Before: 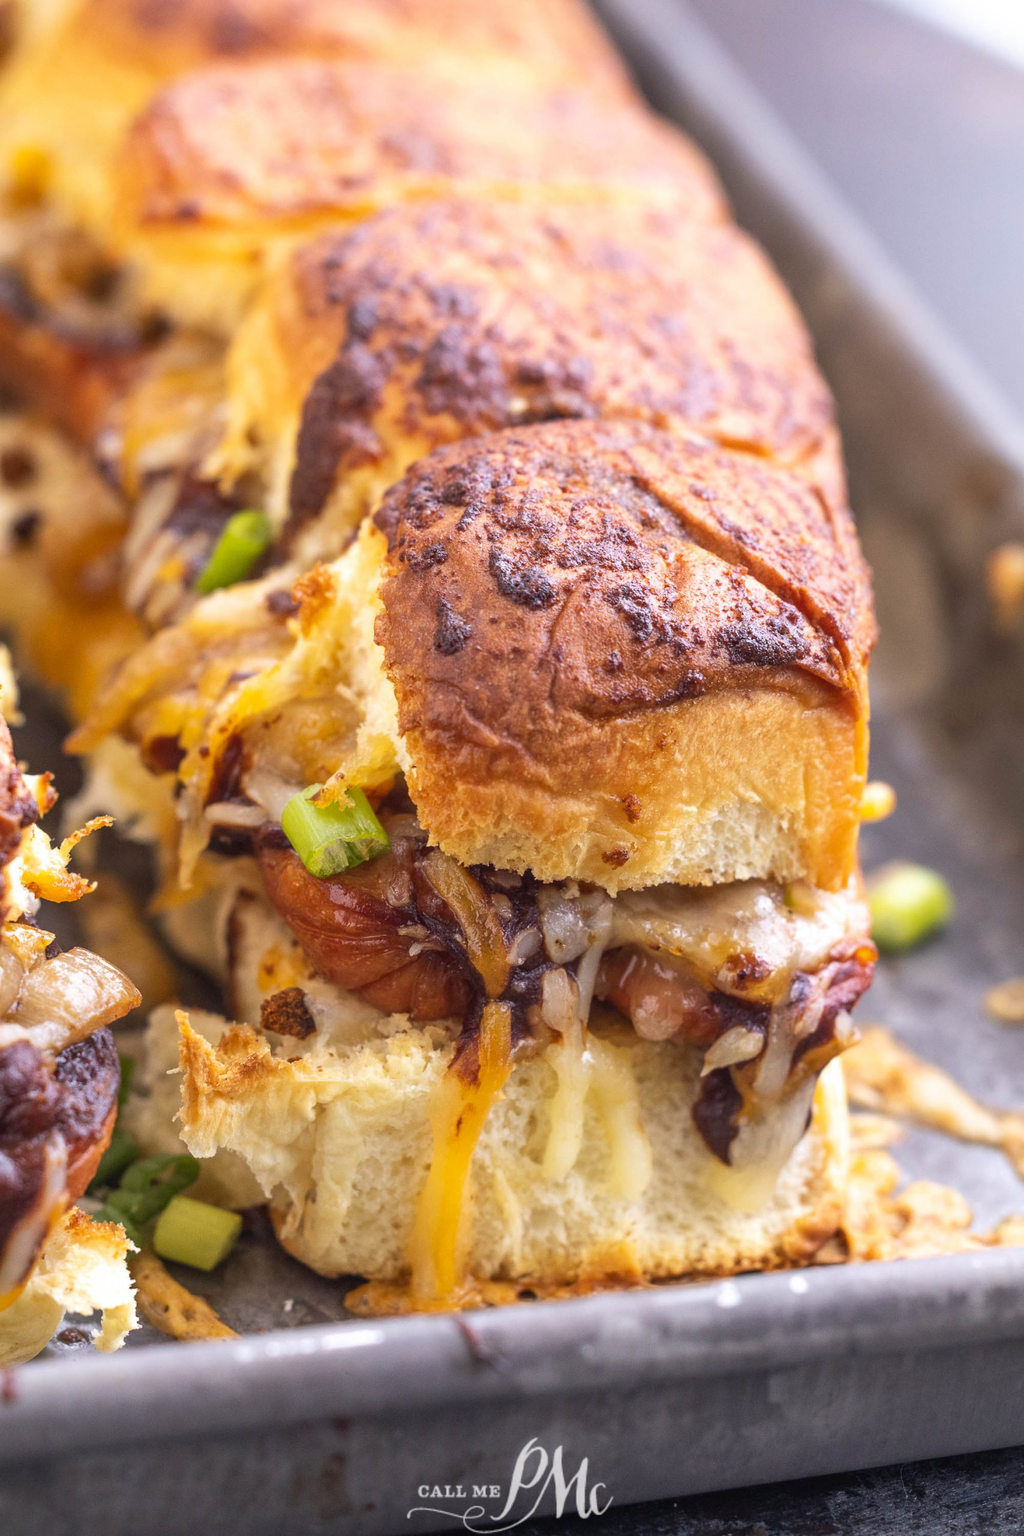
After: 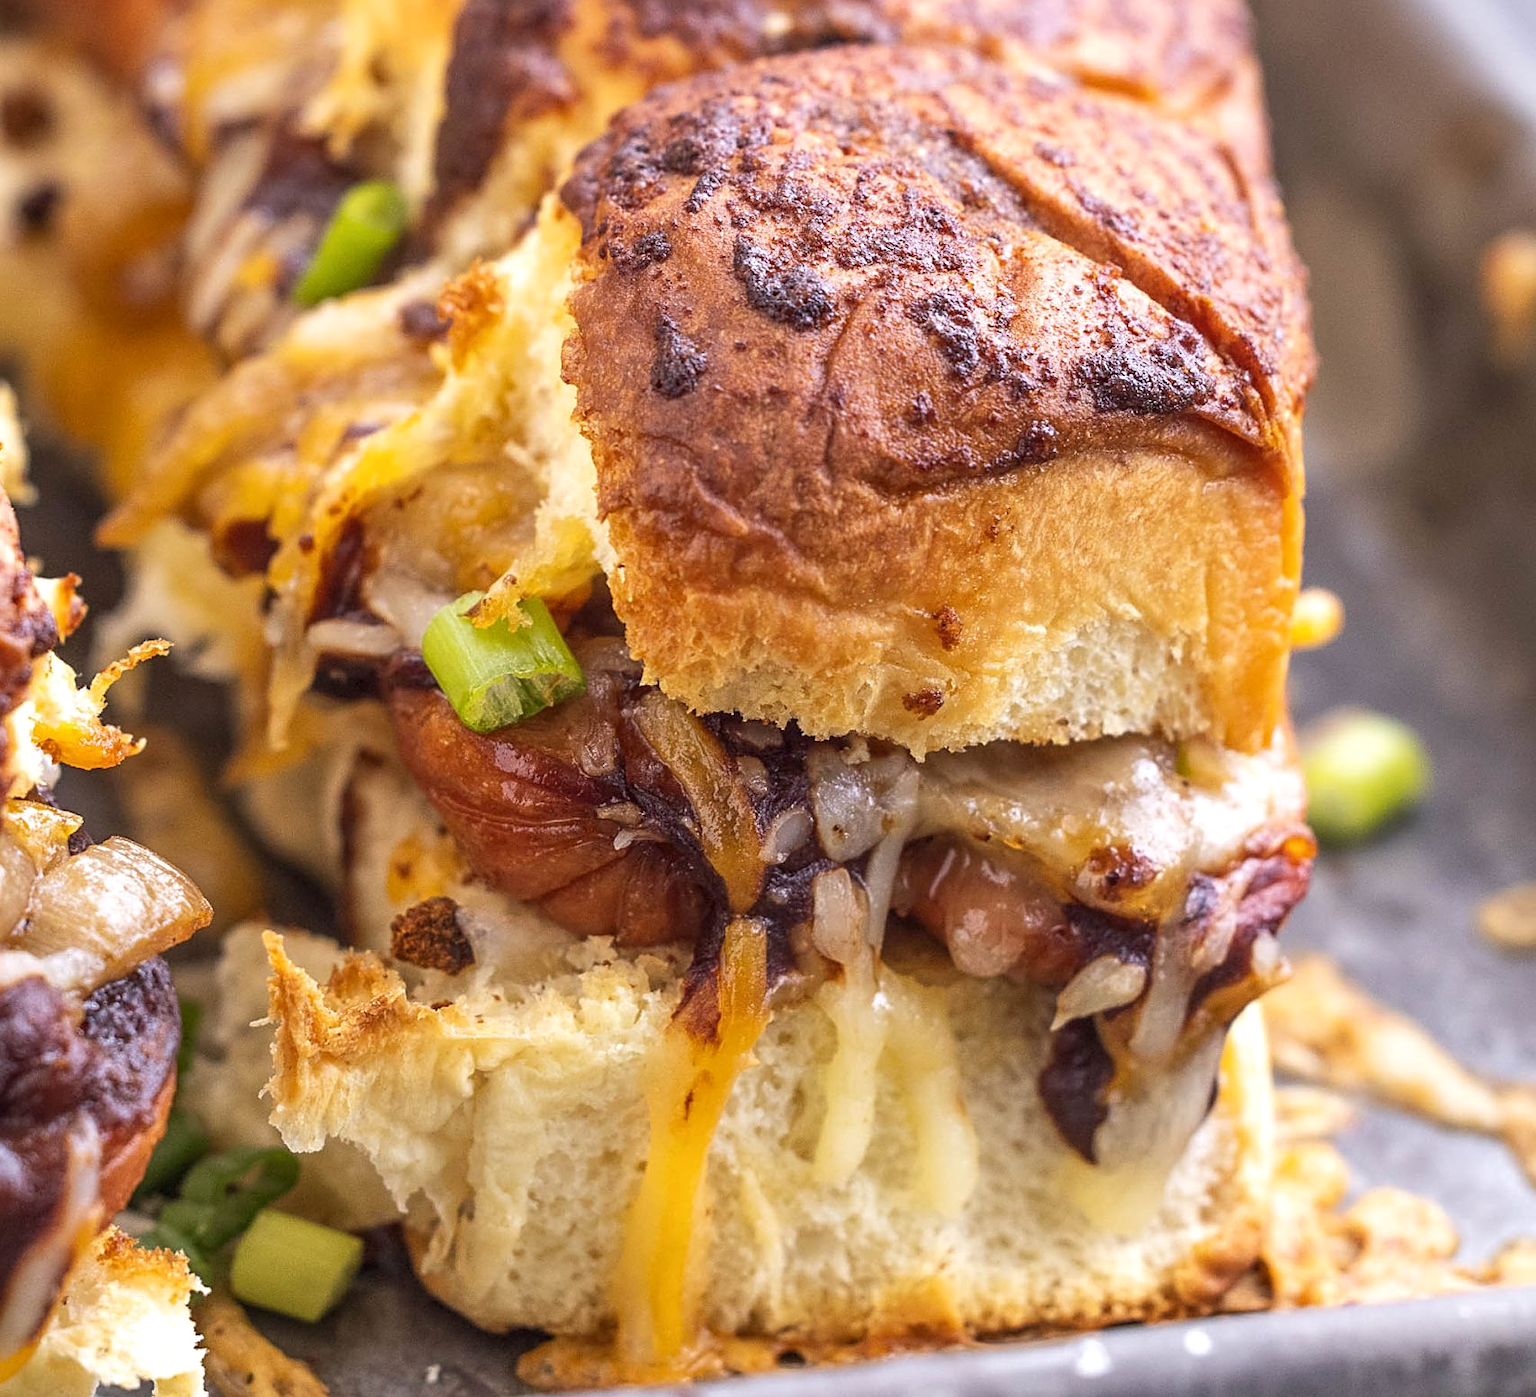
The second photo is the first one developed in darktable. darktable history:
crop and rotate: top 25.357%, bottom 13.942%
sharpen: on, module defaults
white balance: emerald 1
local contrast: highlights 100%, shadows 100%, detail 120%, midtone range 0.2
